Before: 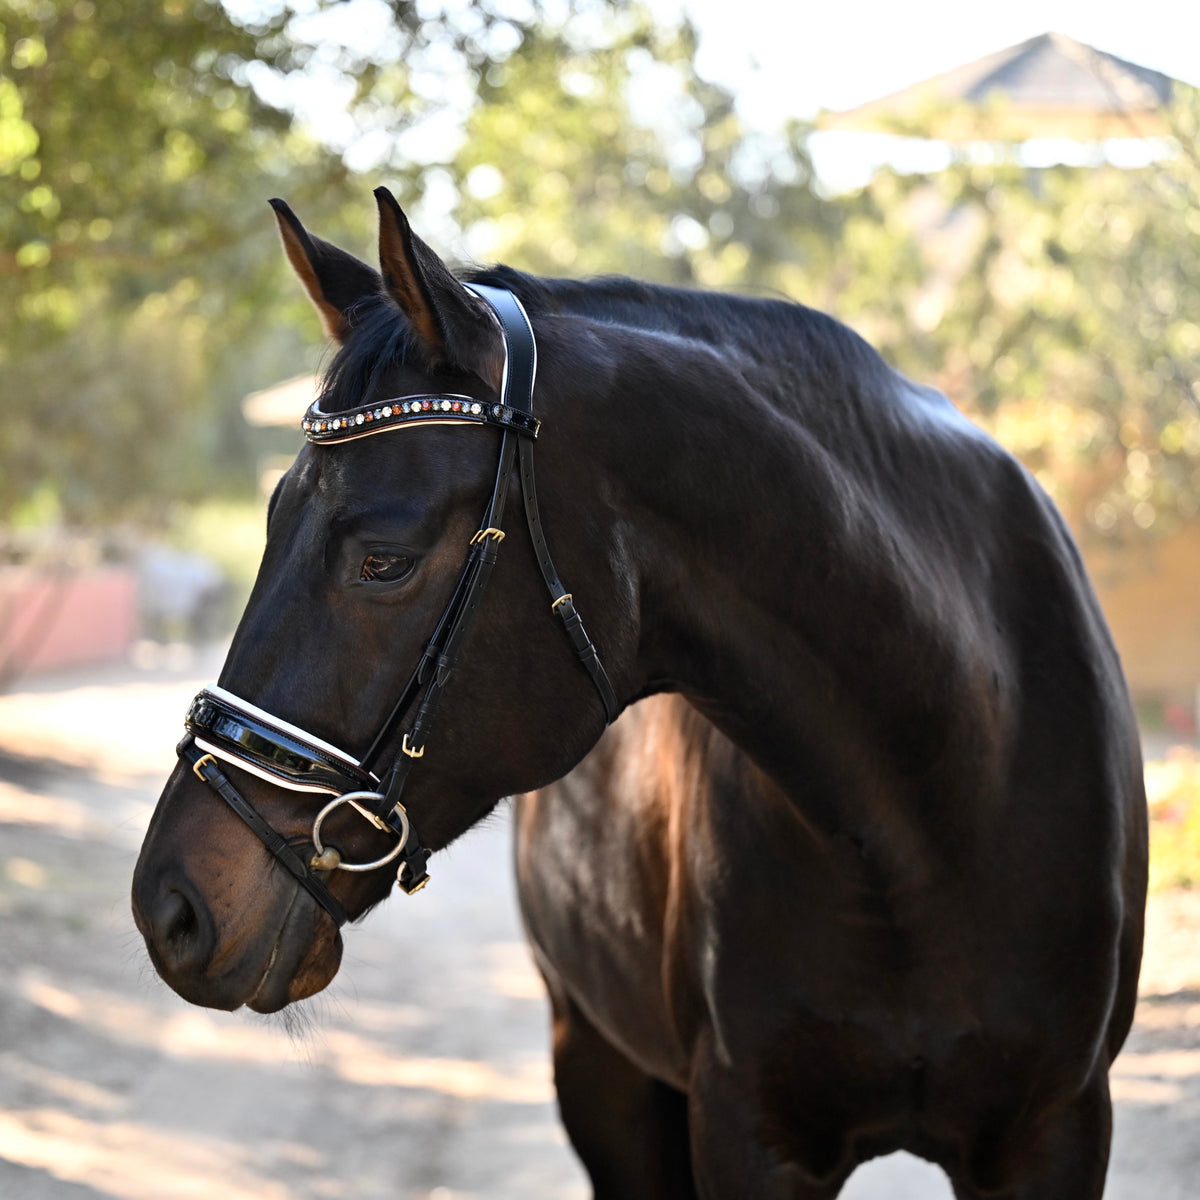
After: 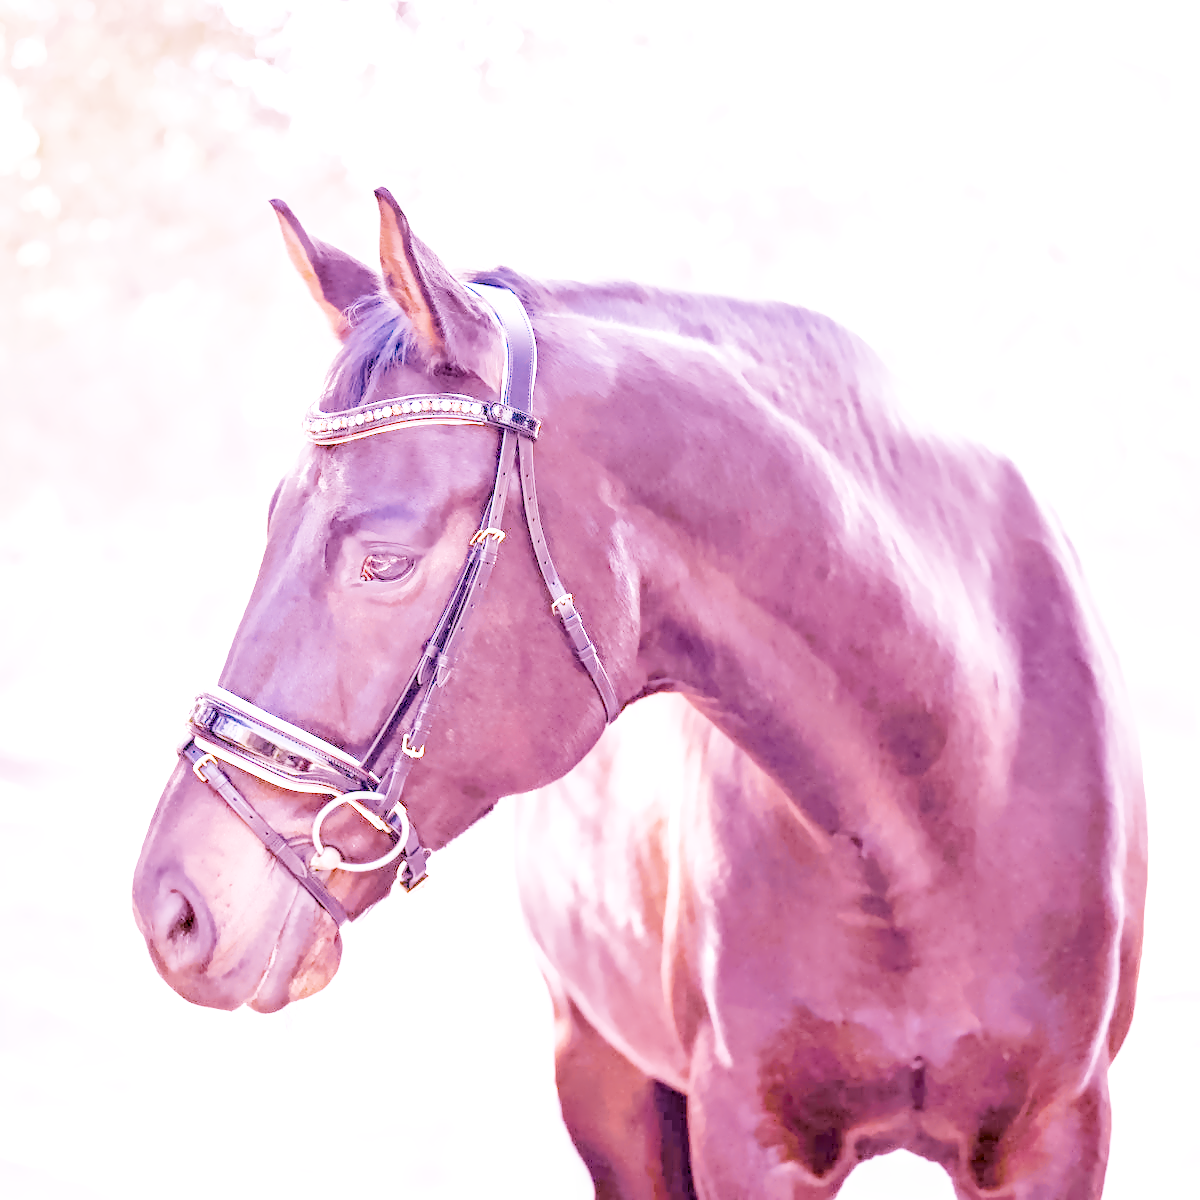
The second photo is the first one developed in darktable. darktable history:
color calibration: illuminant as shot in camera, x 0.37, y 0.382, temperature 4313.32 K
denoise (profiled): preserve shadows 1.52, scattering 0.002, a [-1, 0, 0], compensate highlight preservation false
exposure: black level correction 0, exposure 1.45 EV, compensate exposure bias true, compensate highlight preservation false
lens correction: scale 1, crop 1, focal 35, aperture 5, distance 0.775, camera "Canon EOS RP", lens "Canon RF 35mm F1.8 MACRO IS STM"
white balance: red 2.229, blue 1.46
color balance rgb "basic colorfulness: natural skin": perceptual saturation grading › global saturation 20%, perceptual saturation grading › highlights -50%, perceptual saturation grading › shadows 30%
velvia: on, module defaults
local contrast: on, module defaults
filmic rgb: black relative exposure -16 EV, white relative exposure 5.31 EV, hardness 5.9, contrast 1.25, preserve chrominance no, color science v5 (2021)
haze removal: compatibility mode true, adaptive false
highlight reconstruction: on, module defaults
